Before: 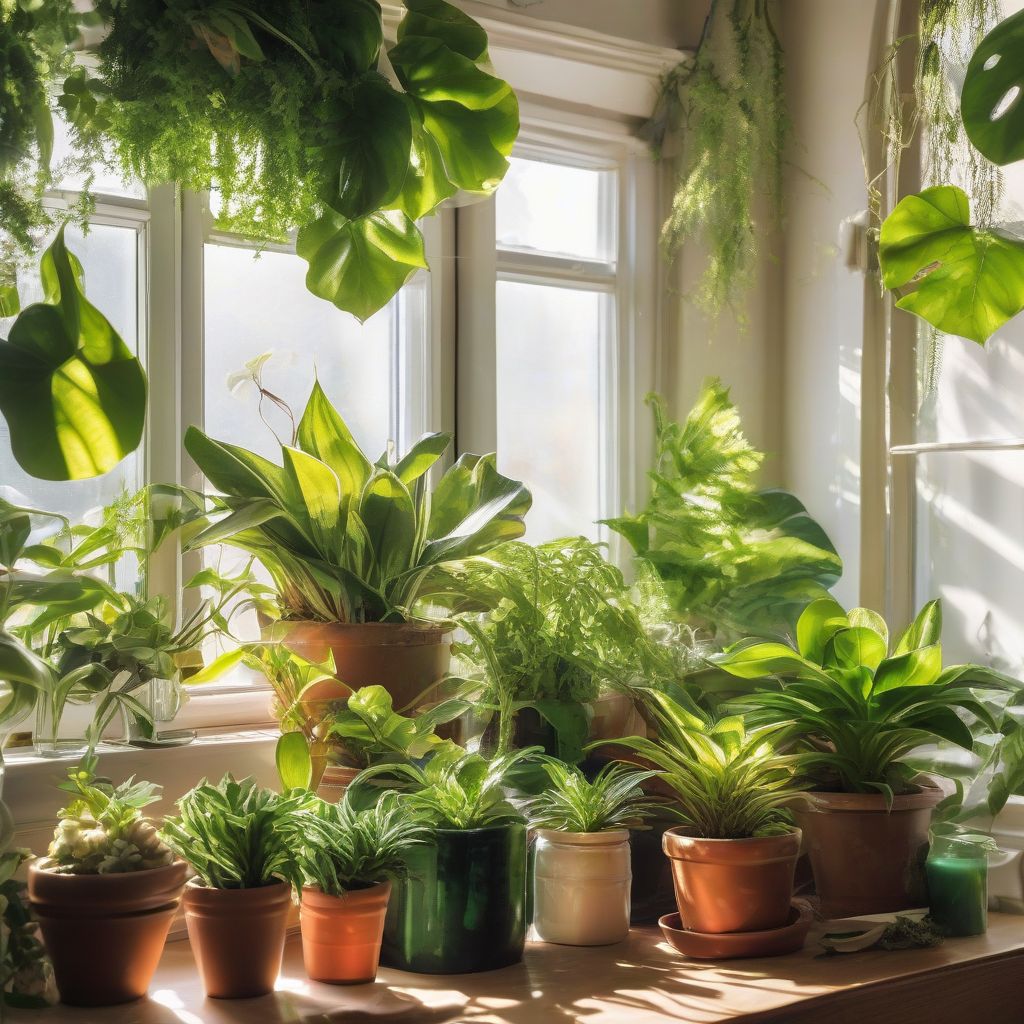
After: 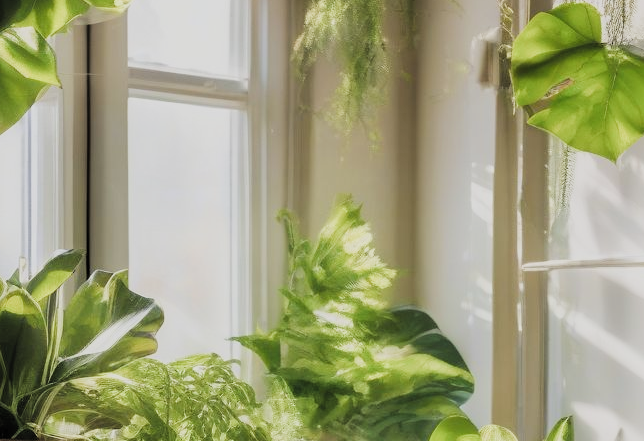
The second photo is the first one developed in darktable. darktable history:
crop: left 36.002%, top 17.919%, right 0.509%, bottom 38.296%
exposure: compensate highlight preservation false
filmic rgb: black relative exposure -5.07 EV, white relative exposure 3.96 EV, threshold 3 EV, hardness 2.88, contrast 1.3, color science v5 (2021), contrast in shadows safe, contrast in highlights safe, enable highlight reconstruction true
